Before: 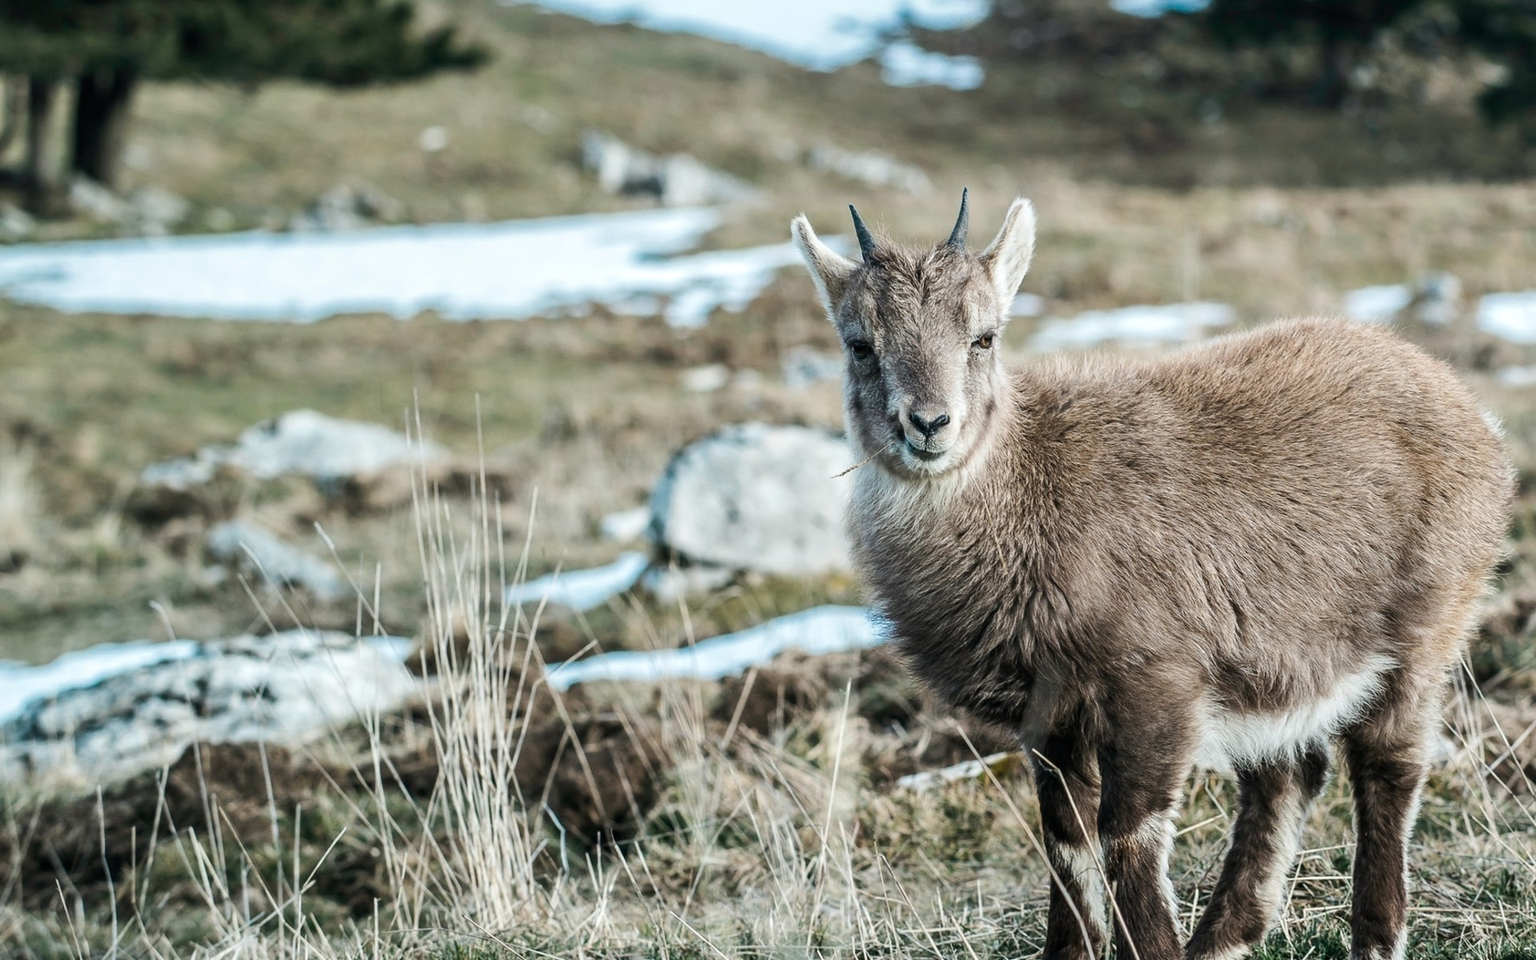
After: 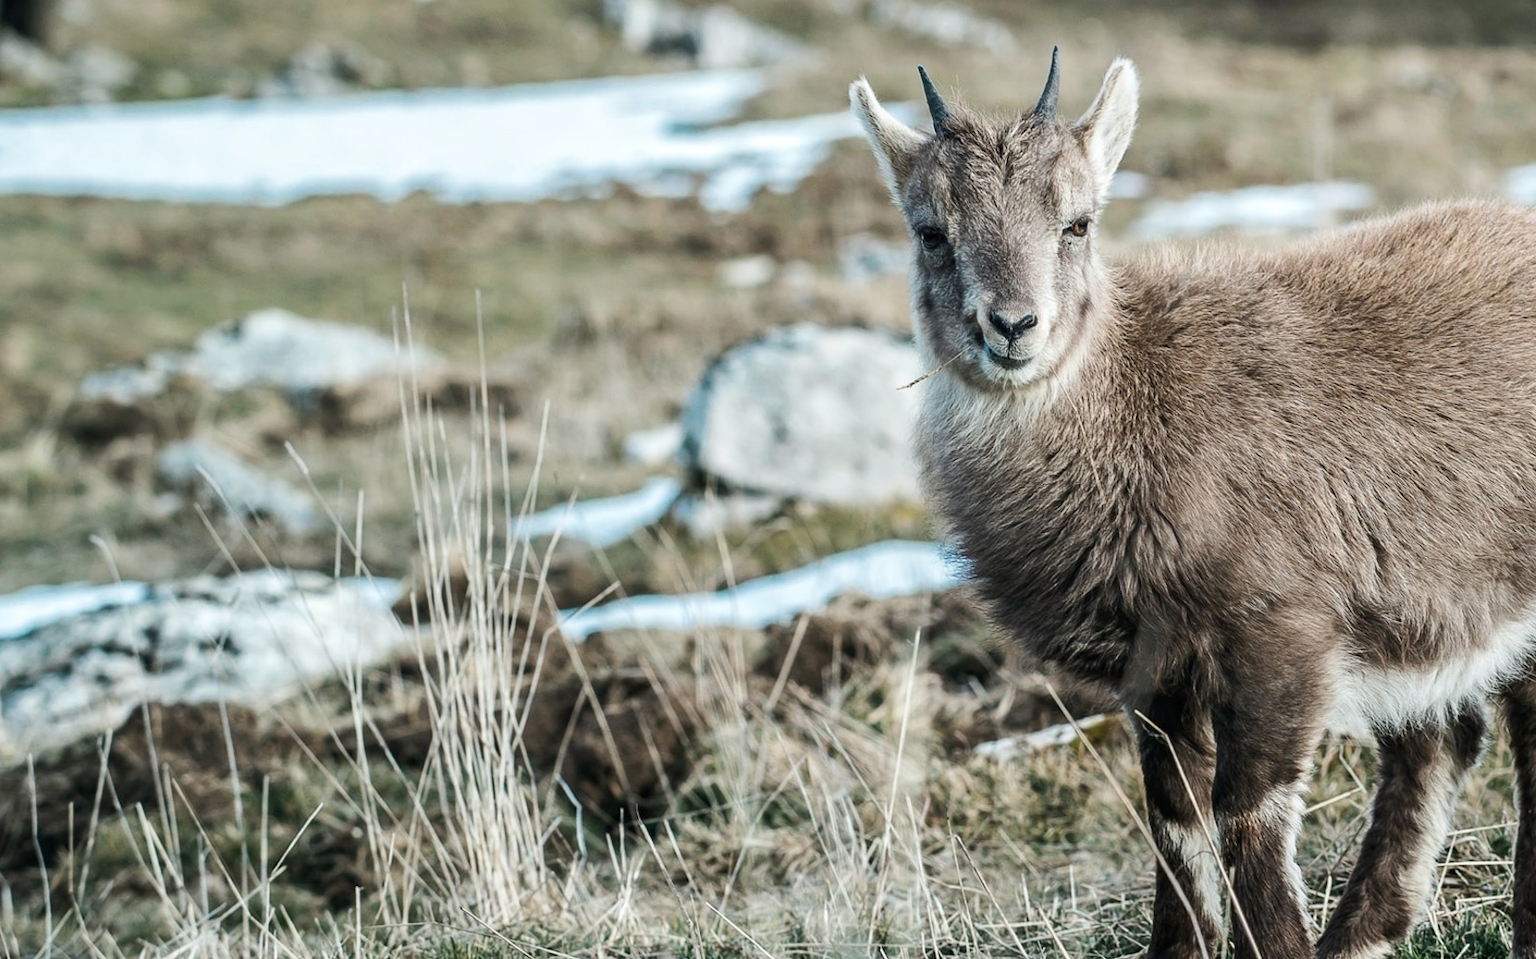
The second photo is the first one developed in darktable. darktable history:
exposure: black level correction 0, compensate exposure bias true, compensate highlight preservation false
crop and rotate: left 4.842%, top 15.51%, right 10.668%
contrast brightness saturation: saturation -0.04
